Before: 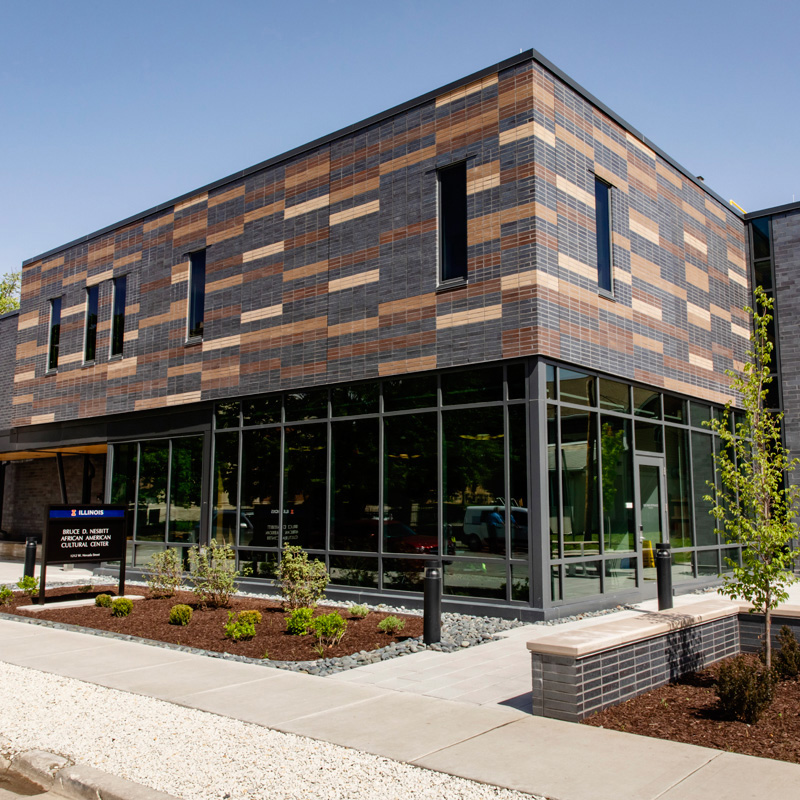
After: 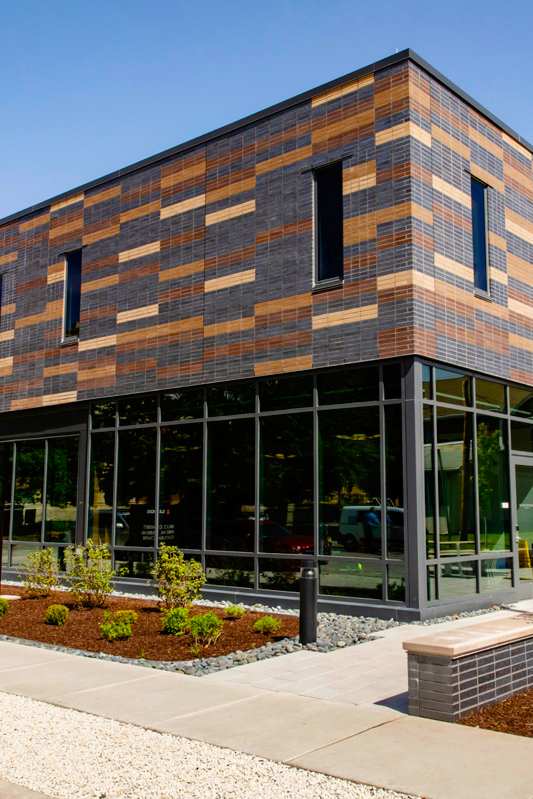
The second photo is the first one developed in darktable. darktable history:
crop and rotate: left 15.546%, right 17.787%
color balance rgb: linear chroma grading › global chroma 15%, perceptual saturation grading › global saturation 30%
